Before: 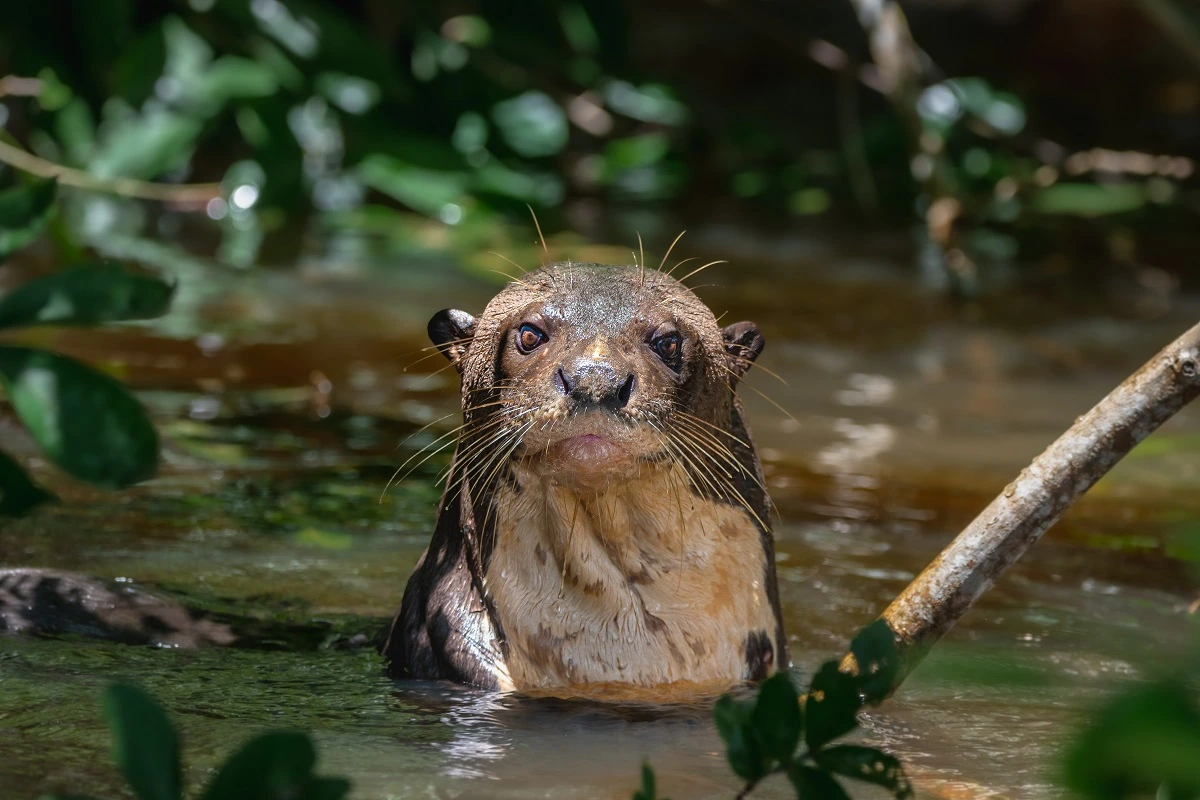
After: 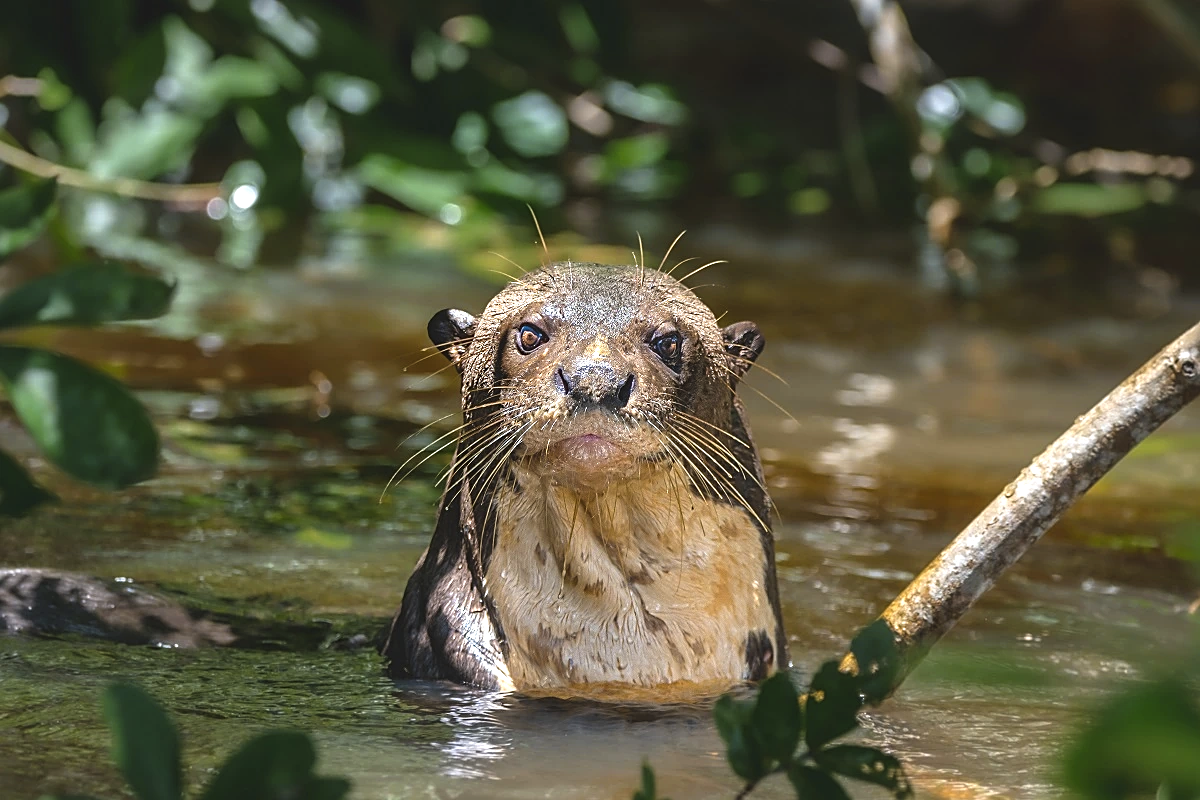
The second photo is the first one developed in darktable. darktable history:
color contrast: green-magenta contrast 0.8, blue-yellow contrast 1.1, unbound 0
exposure: black level correction -0.005, exposure 0.622 EV, compensate highlight preservation false
sharpen: on, module defaults
